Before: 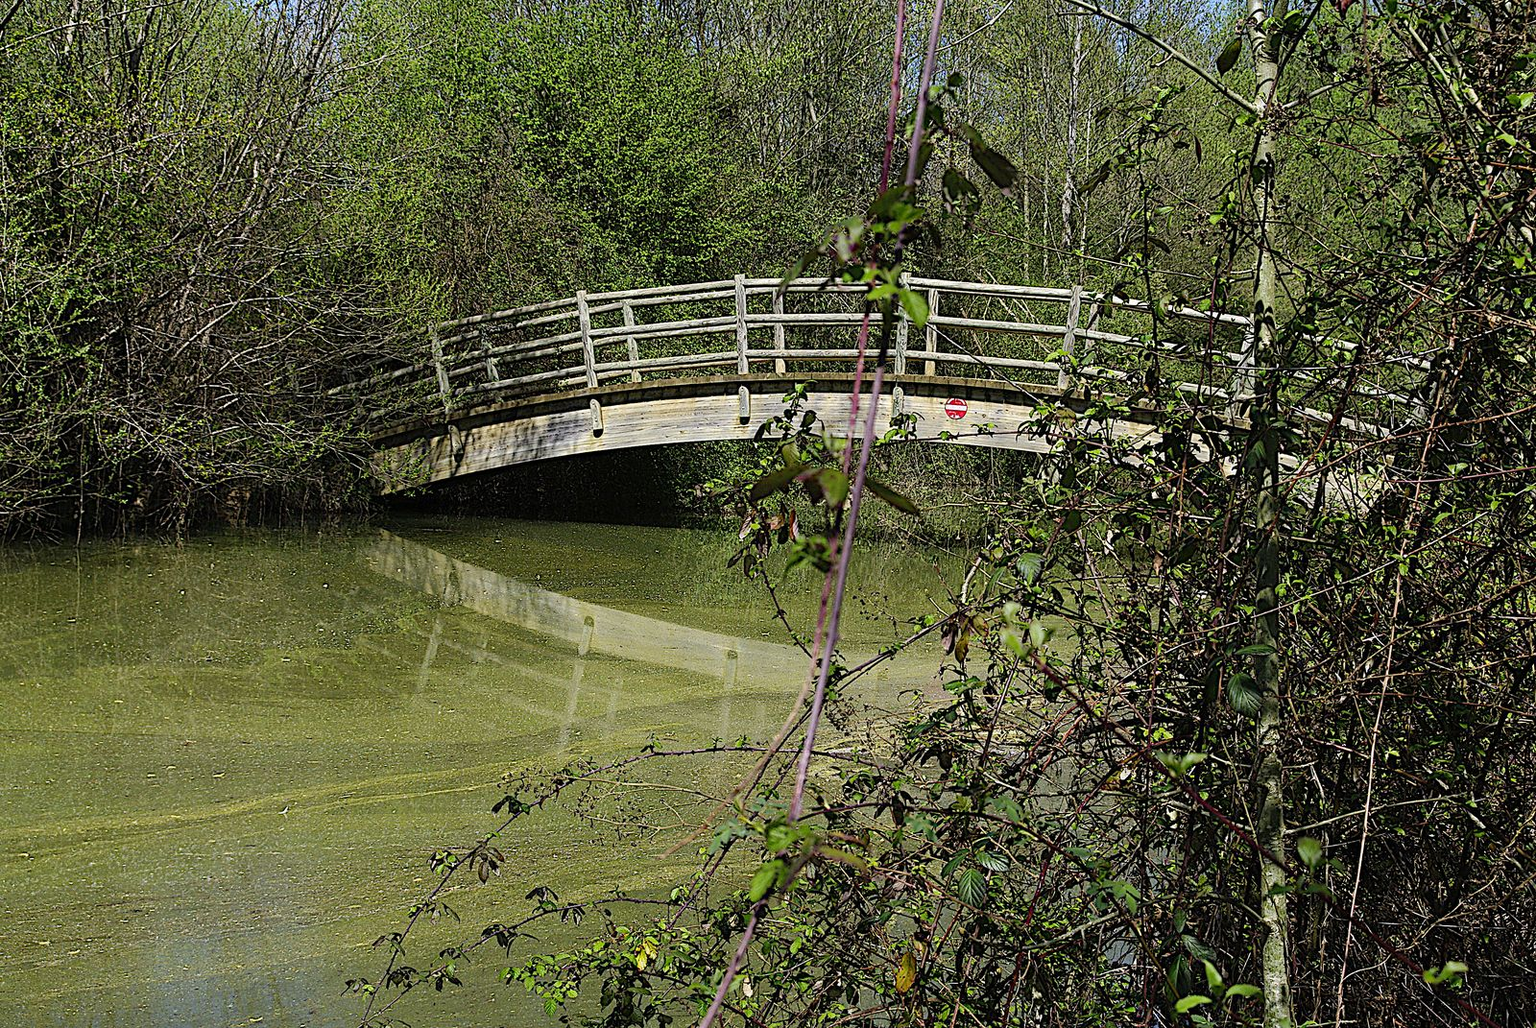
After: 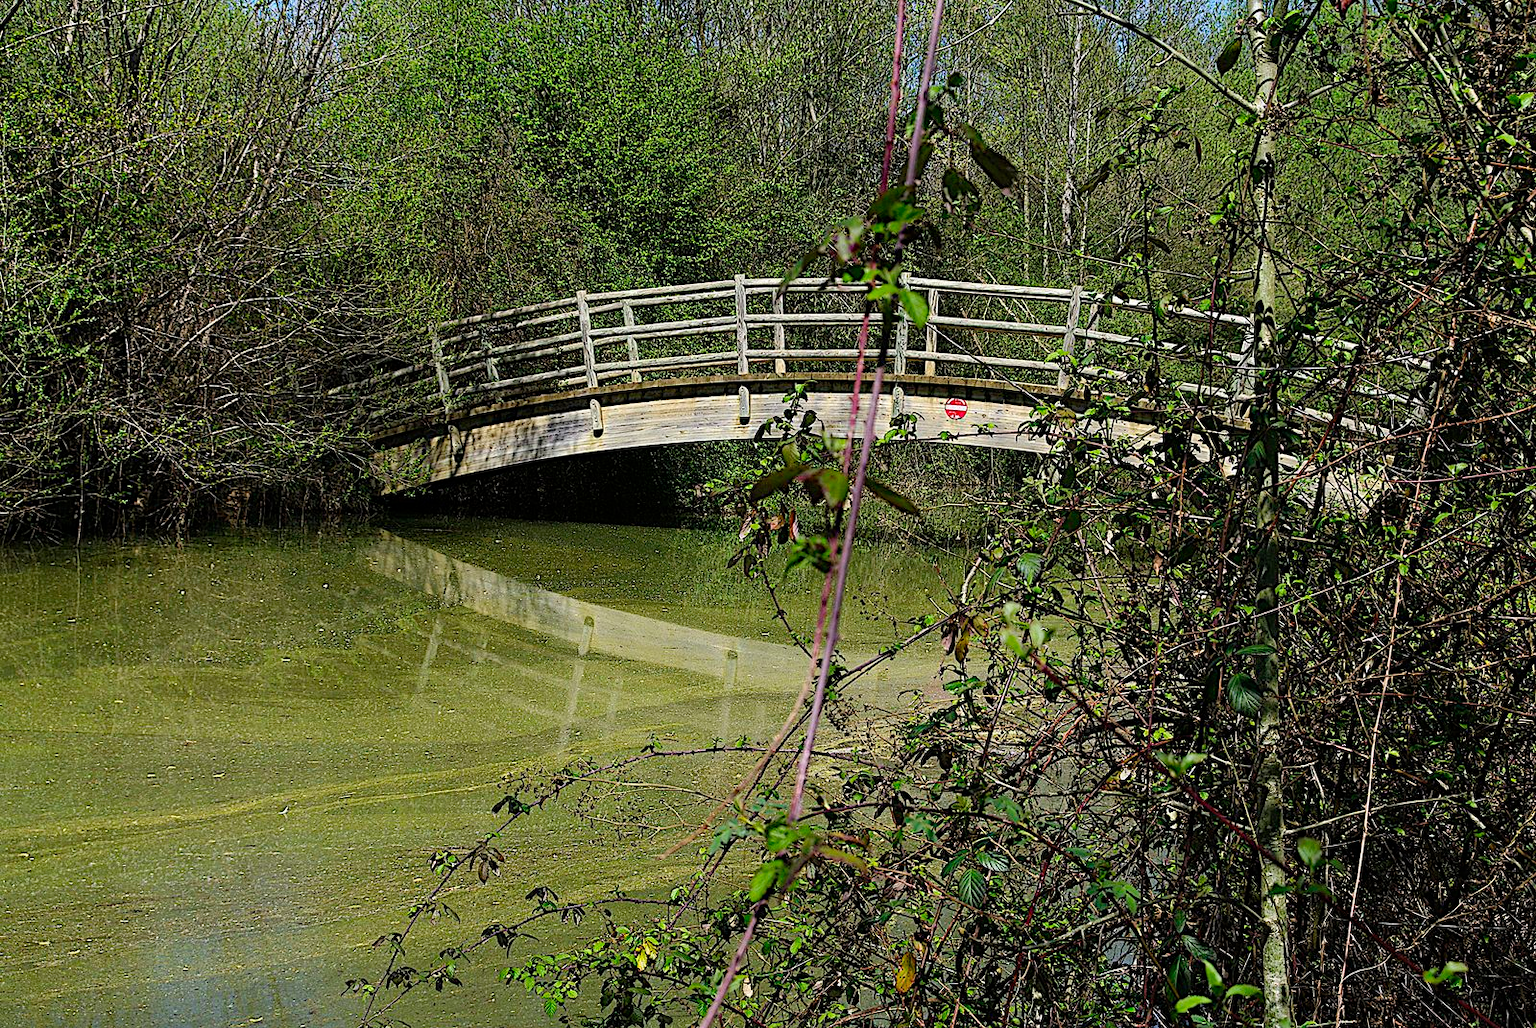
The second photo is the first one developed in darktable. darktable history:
white balance: emerald 1
contrast brightness saturation: contrast 0.04, saturation 0.07
